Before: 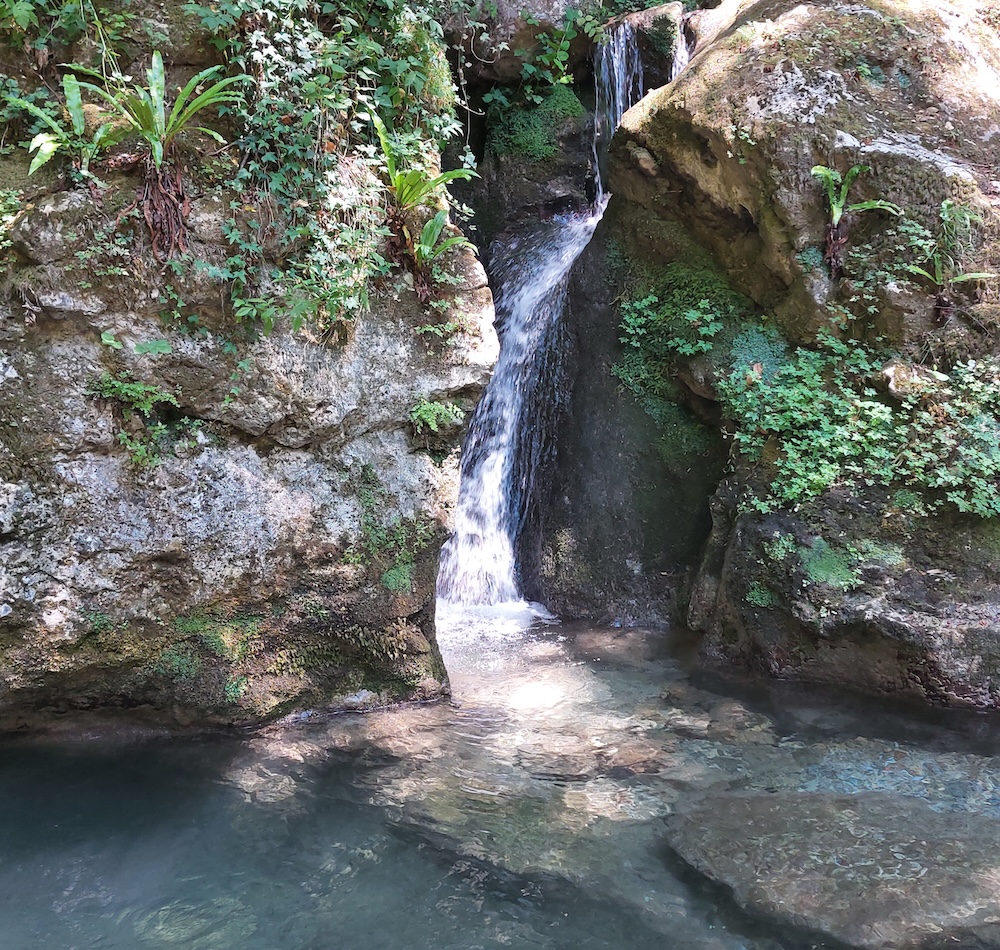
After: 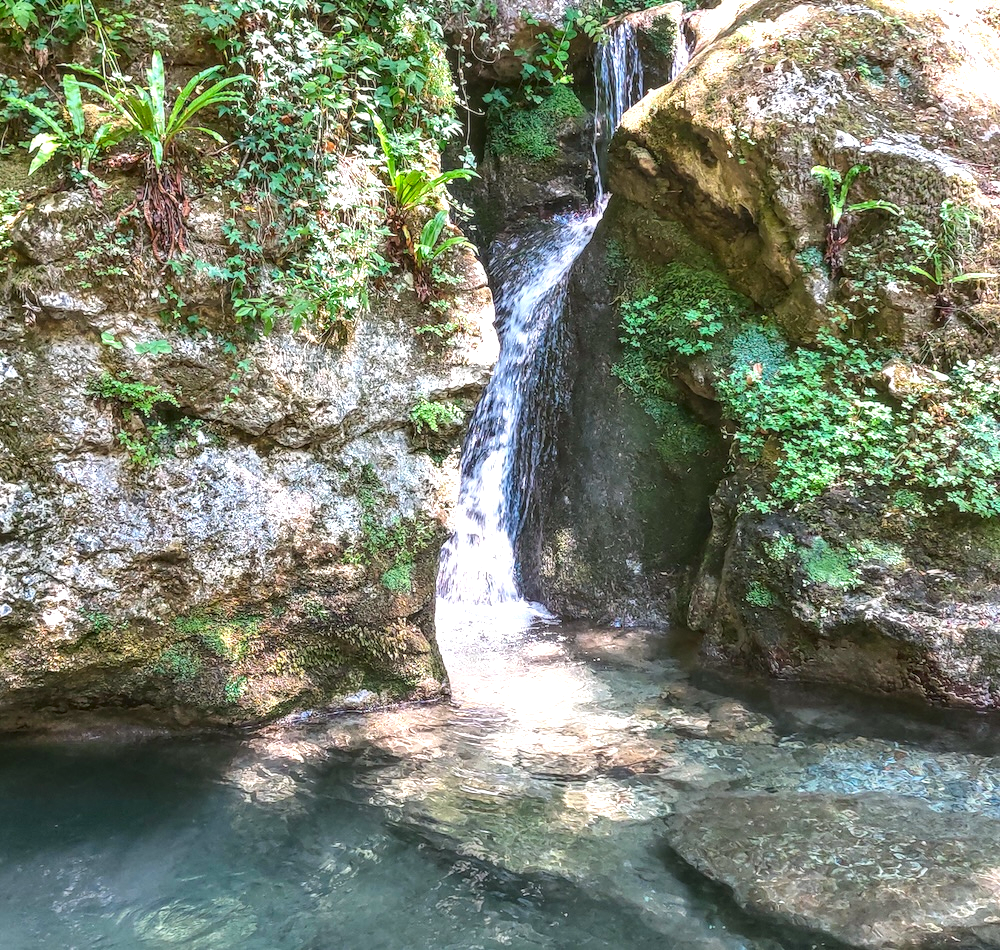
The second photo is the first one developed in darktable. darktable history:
exposure: exposure 0.921 EV, compensate highlight preservation false
local contrast: highlights 0%, shadows 0%, detail 133%
color balance: mode lift, gamma, gain (sRGB), lift [1.04, 1, 1, 0.97], gamma [1.01, 1, 1, 0.97], gain [0.96, 1, 1, 0.97]
contrast brightness saturation: contrast 0.12, brightness -0.12, saturation 0.2
